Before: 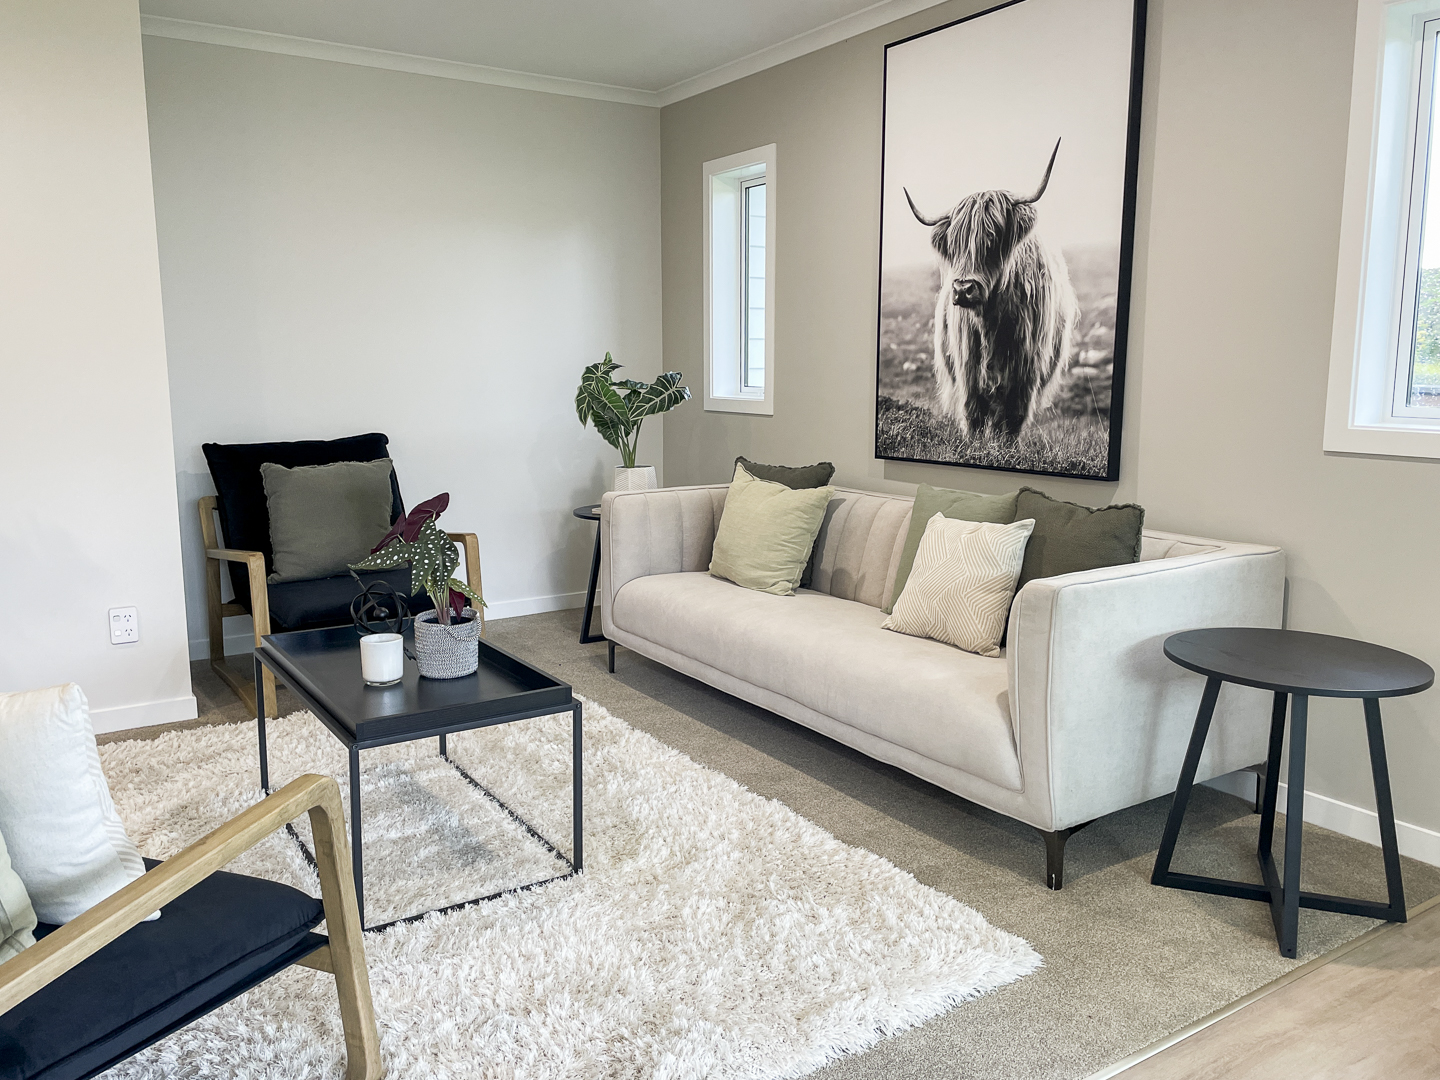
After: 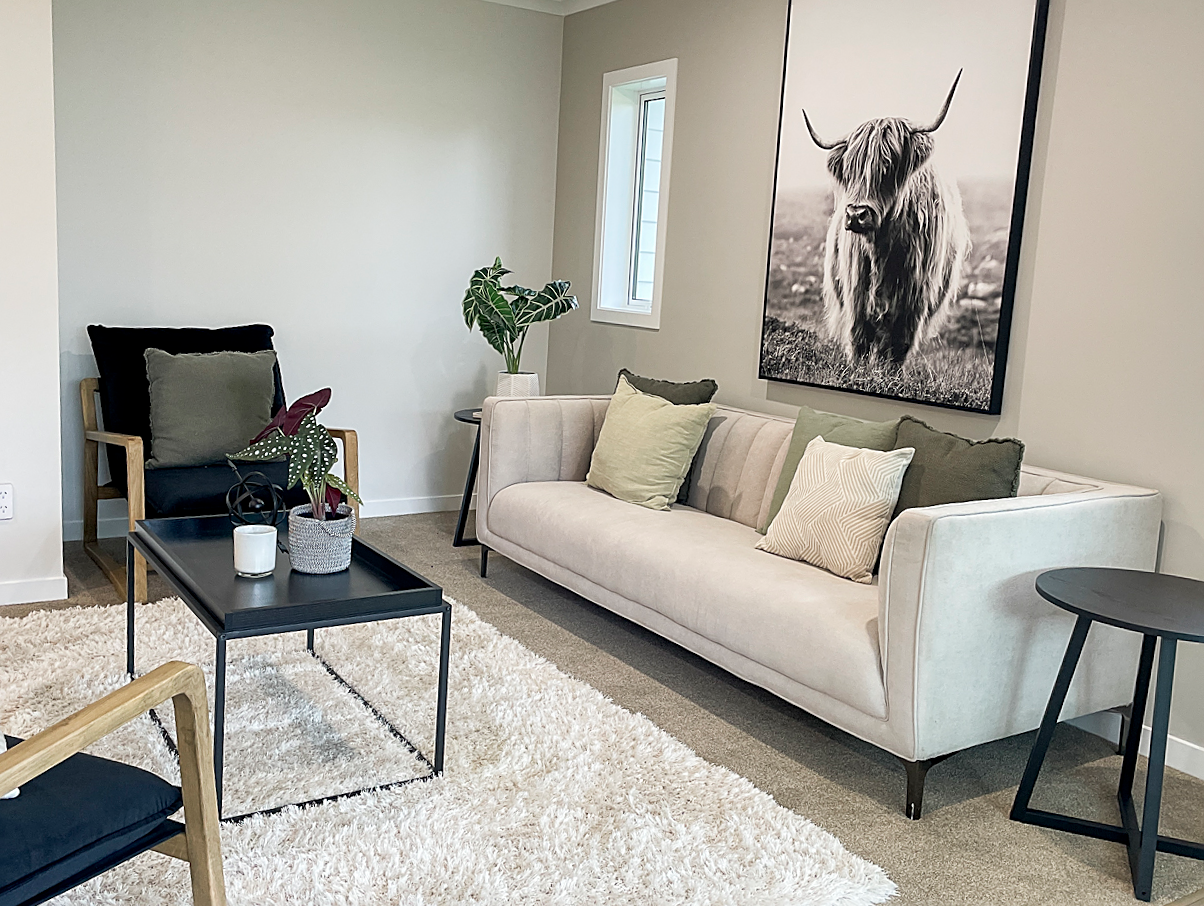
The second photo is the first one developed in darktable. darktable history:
sharpen: on, module defaults
crop and rotate: angle -3.29°, left 5.347%, top 5.16%, right 4.711%, bottom 4.577%
